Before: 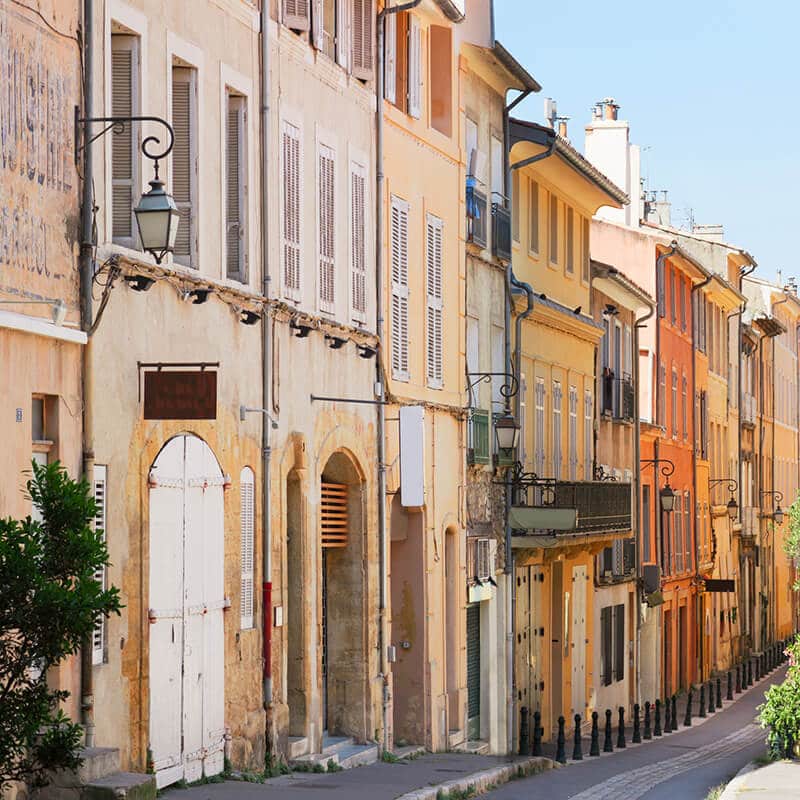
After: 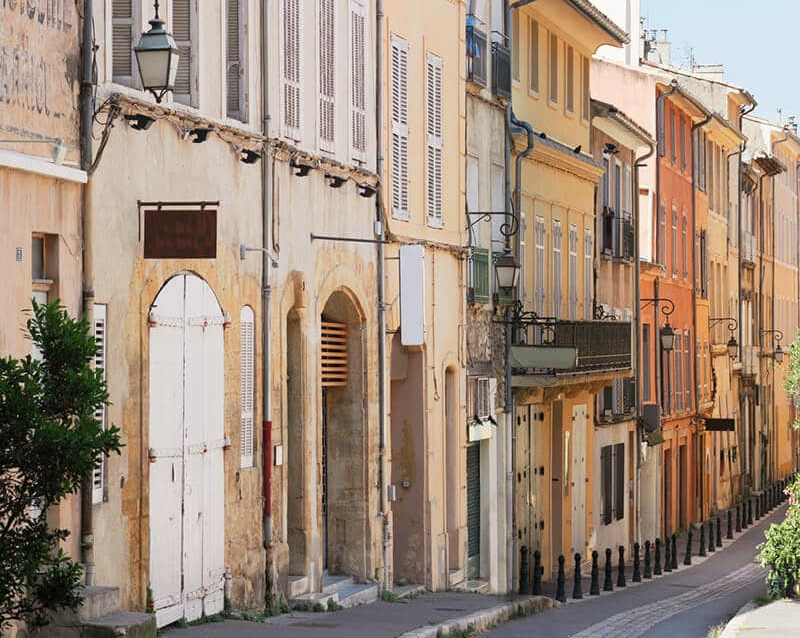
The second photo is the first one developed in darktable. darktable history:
crop and rotate: top 20.248%
color correction: highlights b* 0.068, saturation 0.8
